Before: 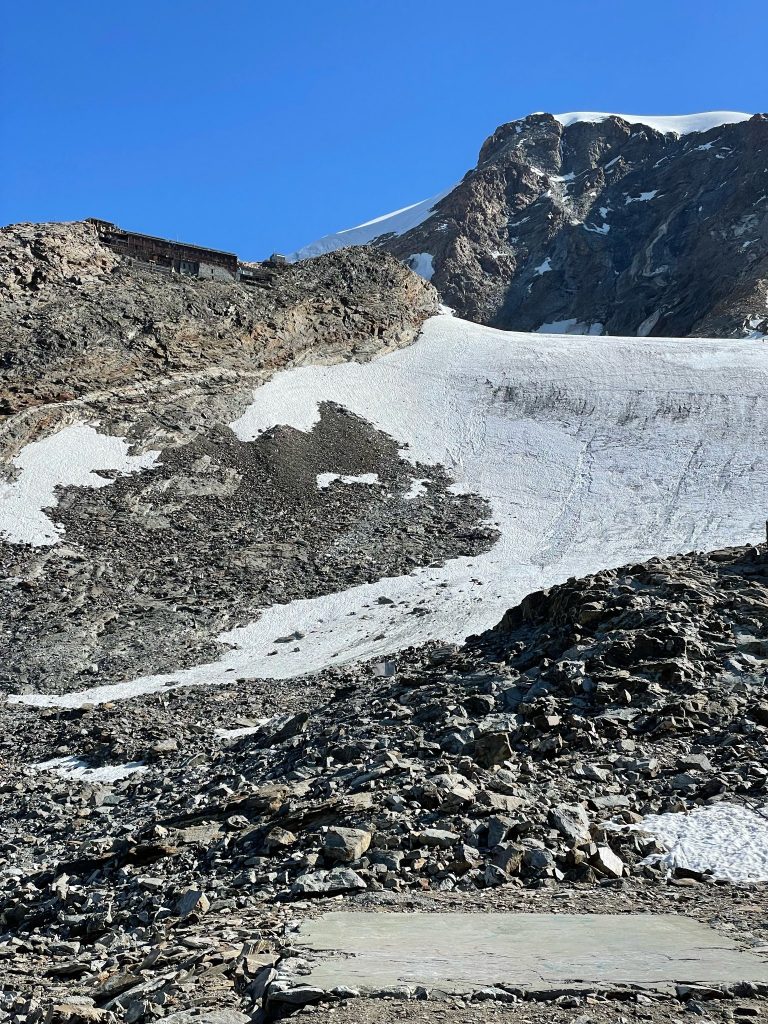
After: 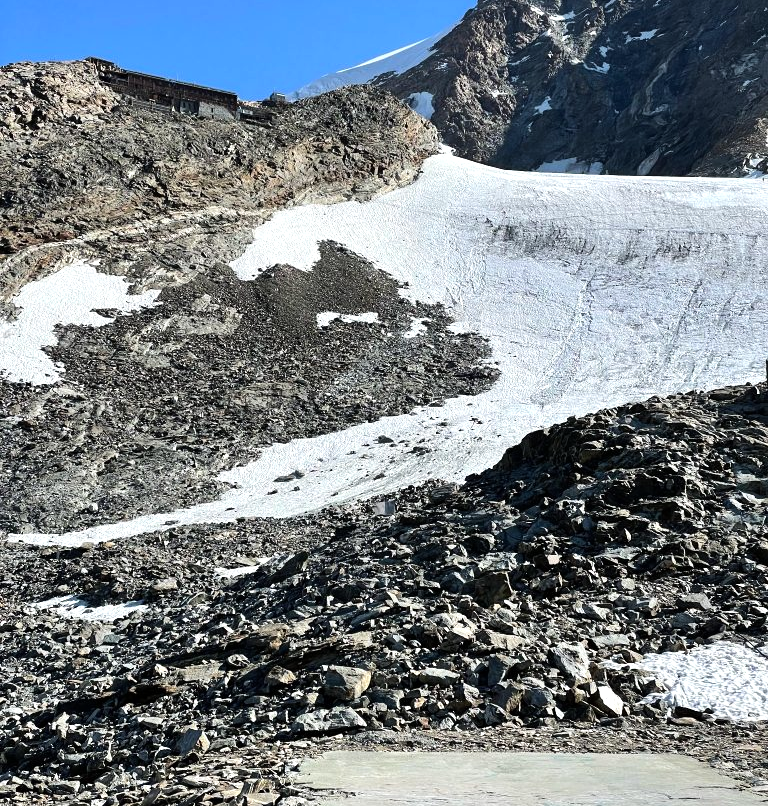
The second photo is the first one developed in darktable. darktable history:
crop and rotate: top 15.774%, bottom 5.506%
tone equalizer: -8 EV -0.417 EV, -7 EV -0.389 EV, -6 EV -0.333 EV, -5 EV -0.222 EV, -3 EV 0.222 EV, -2 EV 0.333 EV, -1 EV 0.389 EV, +0 EV 0.417 EV, edges refinement/feathering 500, mask exposure compensation -1.57 EV, preserve details no
